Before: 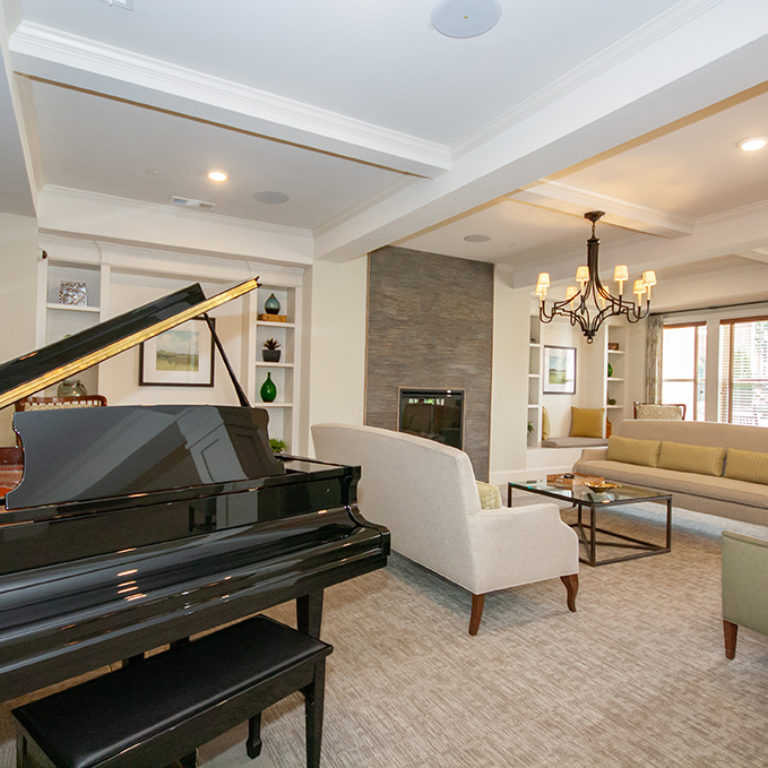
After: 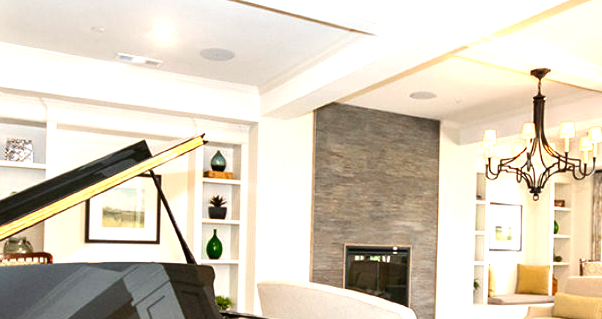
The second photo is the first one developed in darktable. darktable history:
exposure: exposure 0.498 EV, compensate highlight preservation false
crop: left 7.115%, top 18.738%, right 14.48%, bottom 39.701%
tone equalizer: -8 EV -0.721 EV, -7 EV -0.729 EV, -6 EV -0.597 EV, -5 EV -0.395 EV, -3 EV 0.366 EV, -2 EV 0.6 EV, -1 EV 0.685 EV, +0 EV 0.746 EV, edges refinement/feathering 500, mask exposure compensation -1.57 EV, preserve details no
